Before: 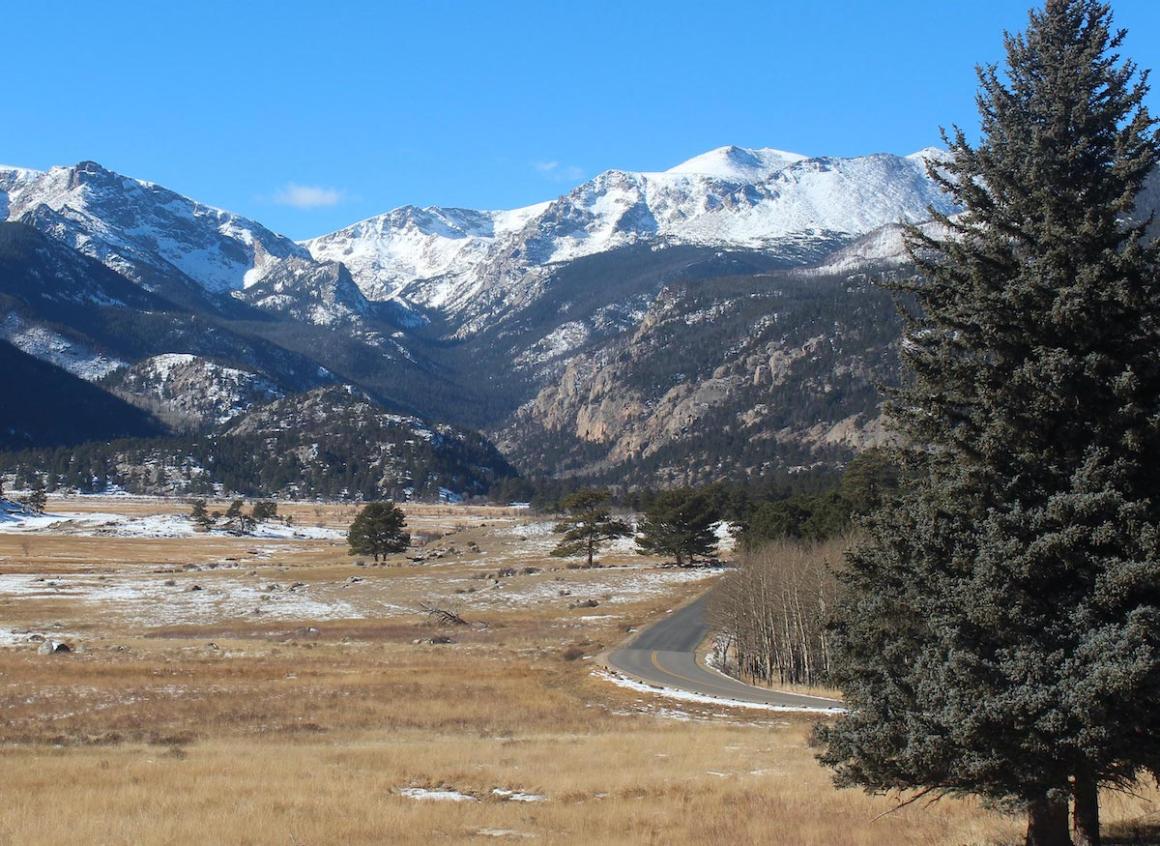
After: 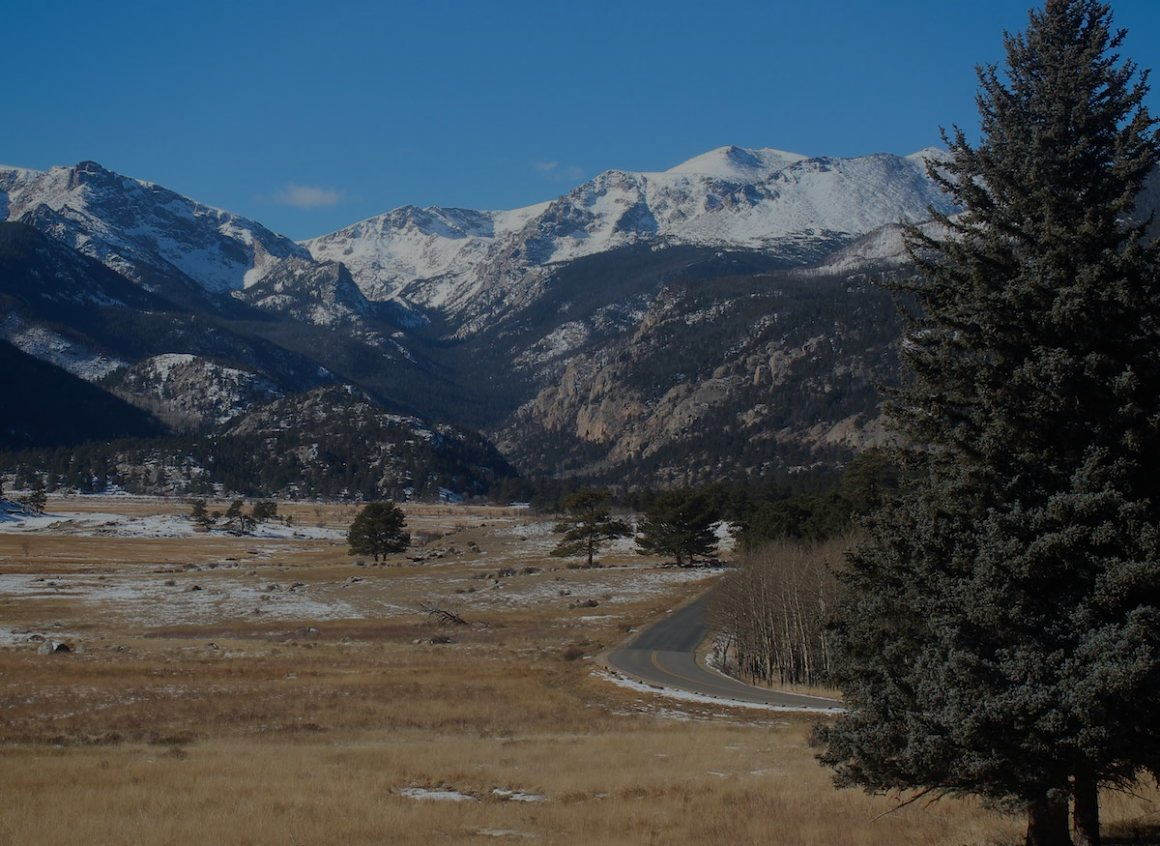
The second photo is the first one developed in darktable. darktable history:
exposure: exposure -1.468 EV, compensate highlight preservation false
vignetting: brightness -0.233, saturation 0.141
